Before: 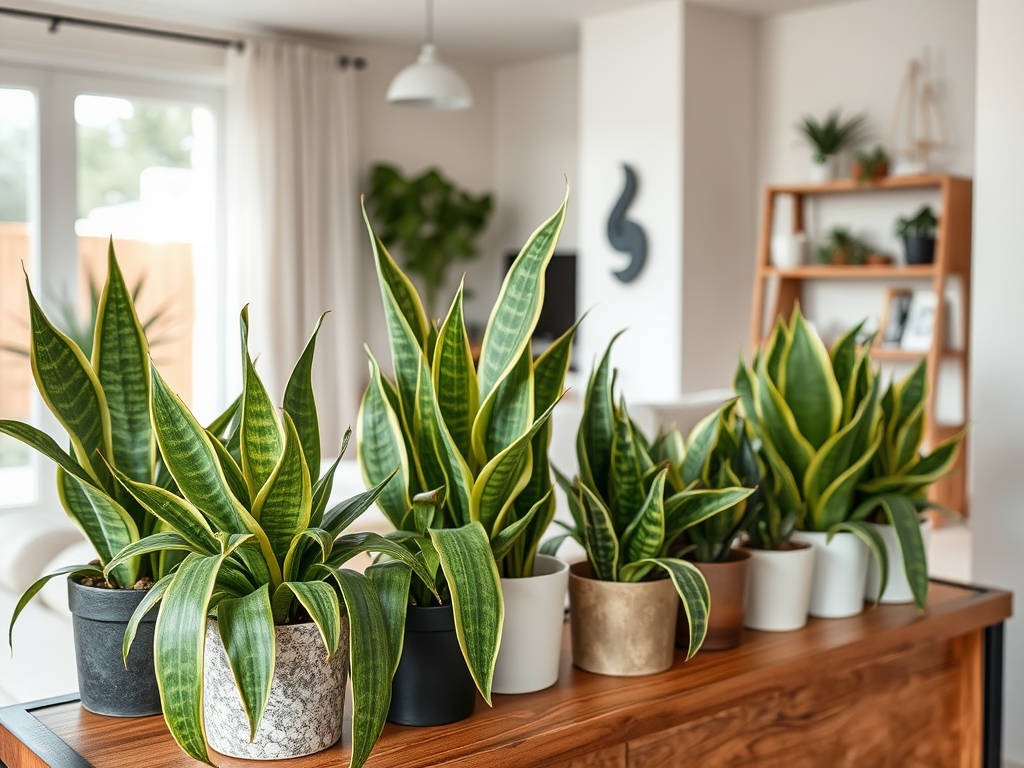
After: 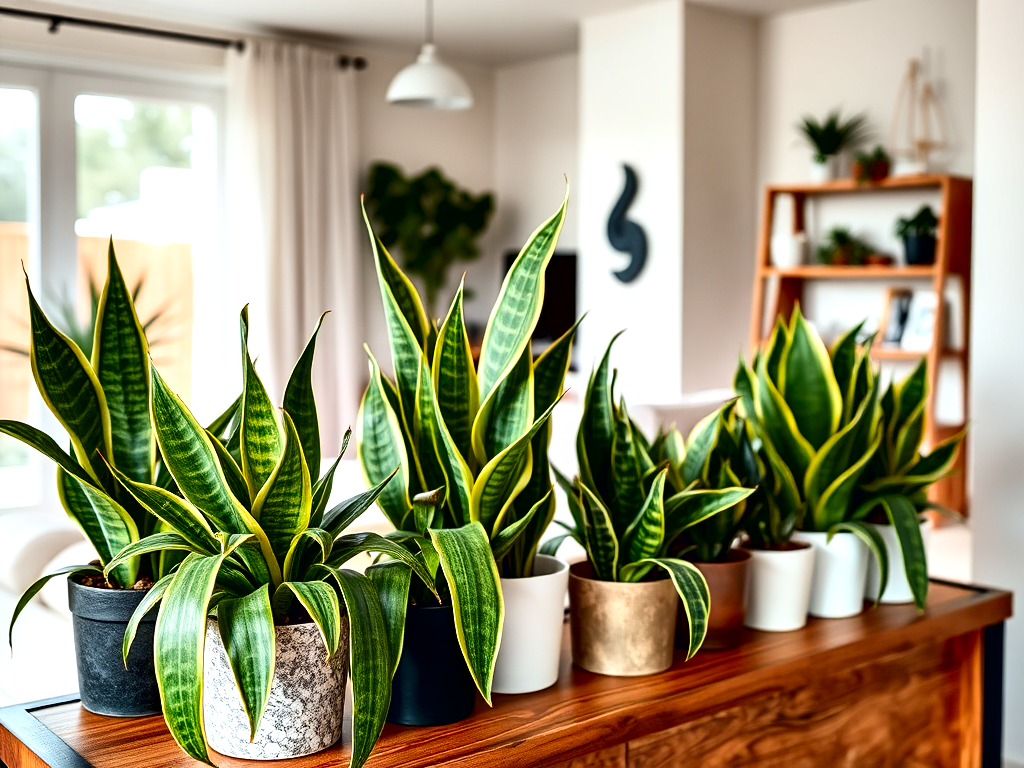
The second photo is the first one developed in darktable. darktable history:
contrast brightness saturation: contrast 0.159, saturation 0.316
exposure: compensate highlight preservation false
contrast equalizer: octaves 7, y [[0.6 ×6], [0.55 ×6], [0 ×6], [0 ×6], [0 ×6]]
